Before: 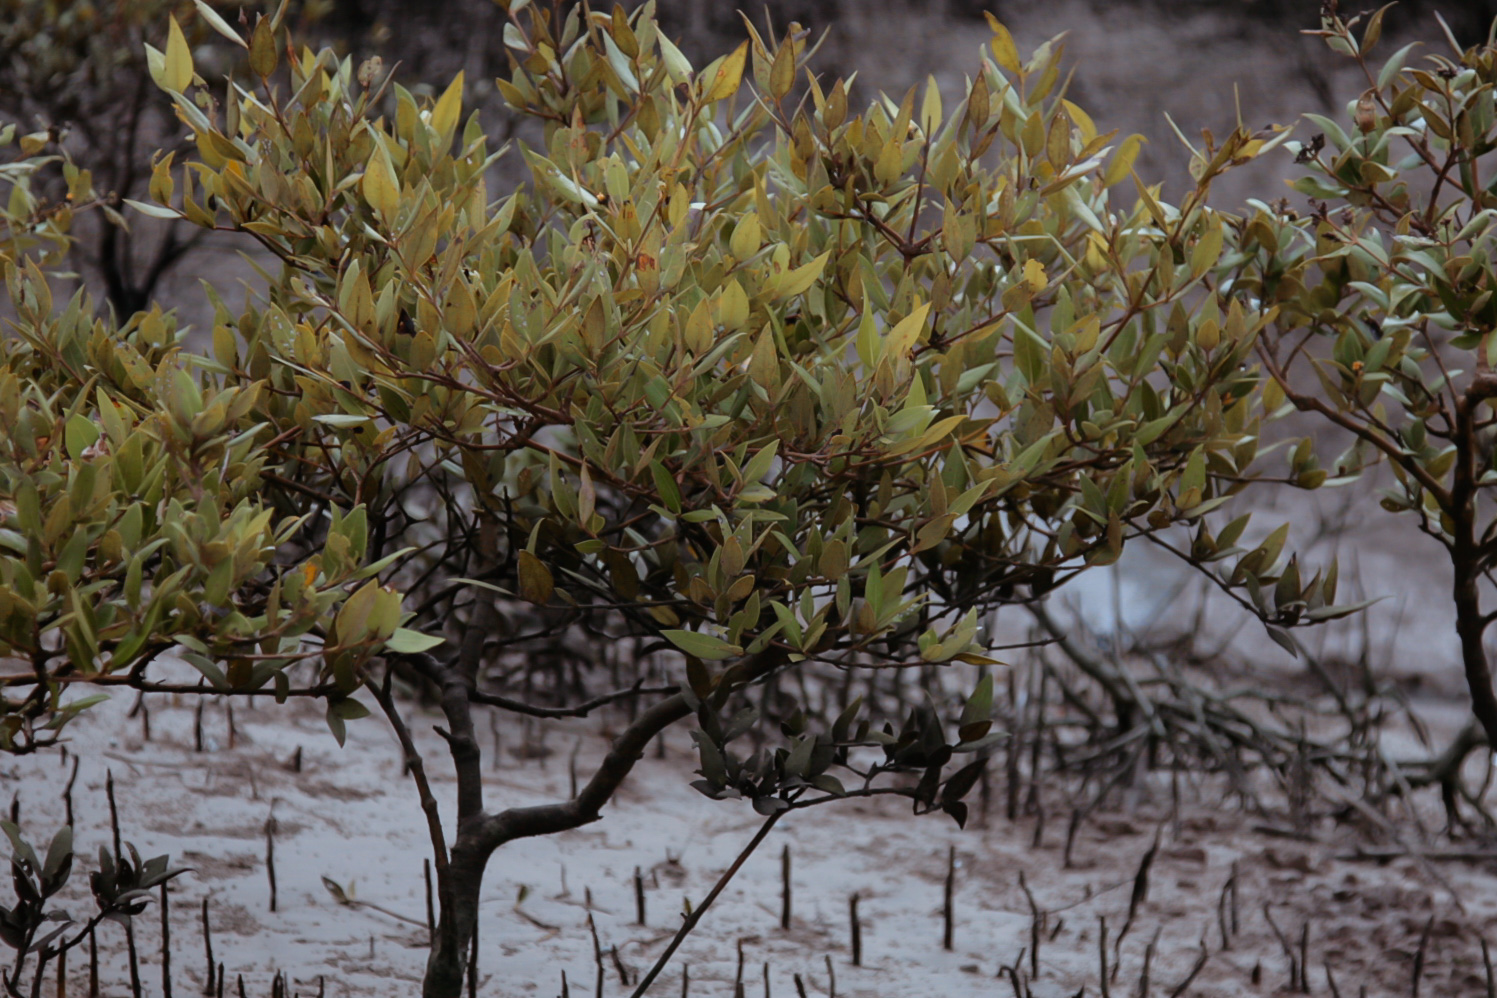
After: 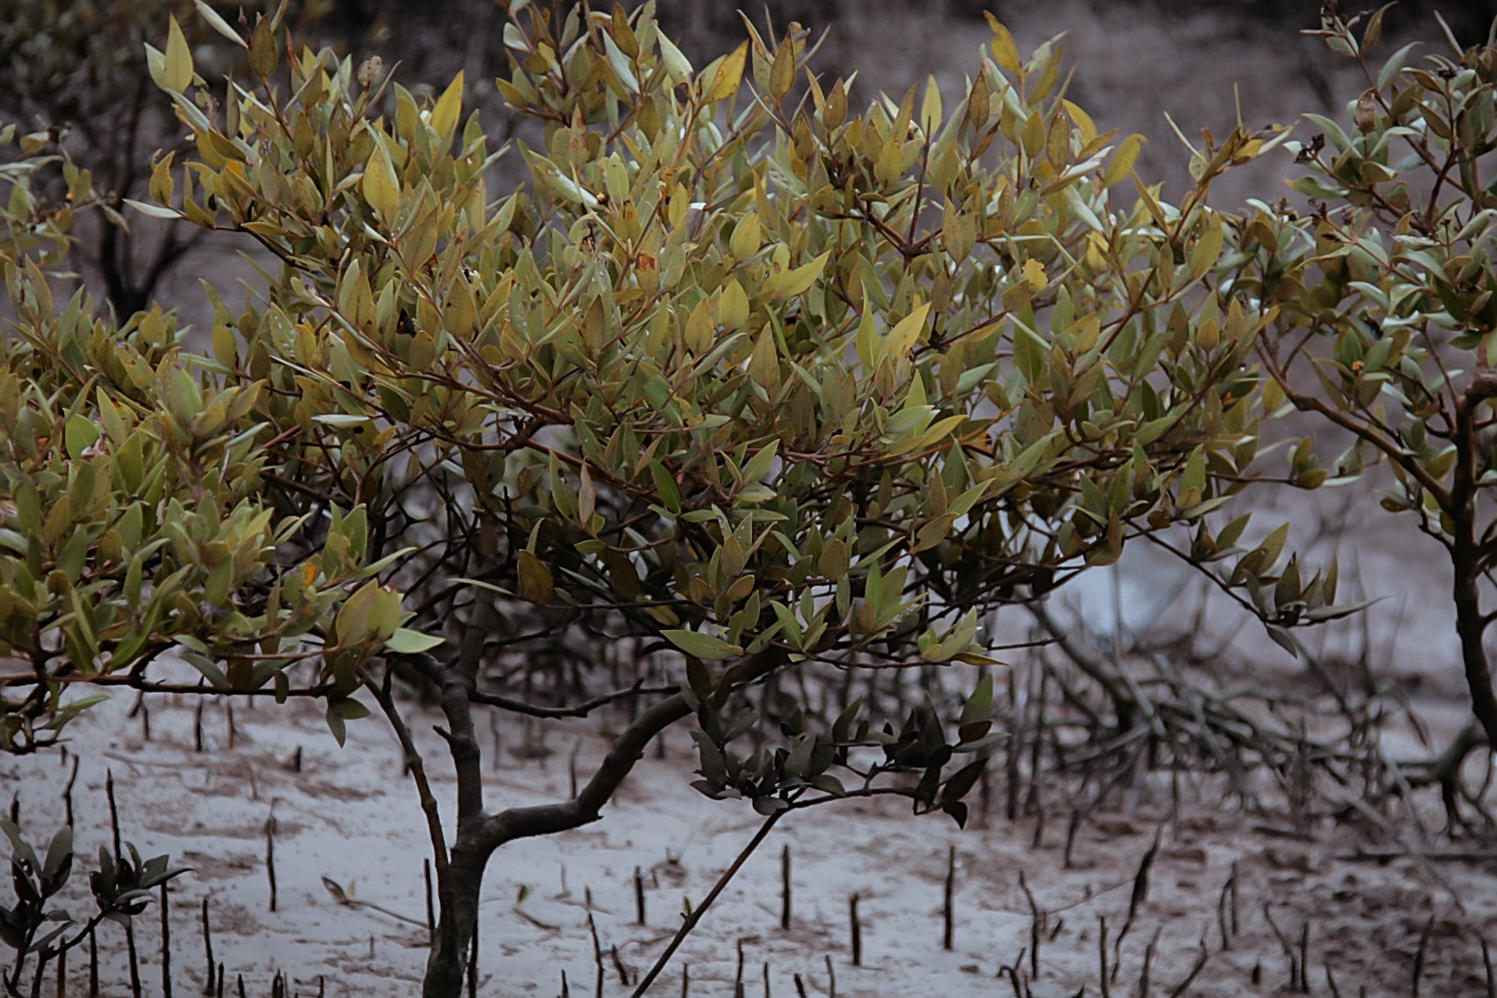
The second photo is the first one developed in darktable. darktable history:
vignetting: fall-off start 97.58%, fall-off radius 100.71%, brightness -0.731, saturation -0.488, width/height ratio 1.368
sharpen: on, module defaults
